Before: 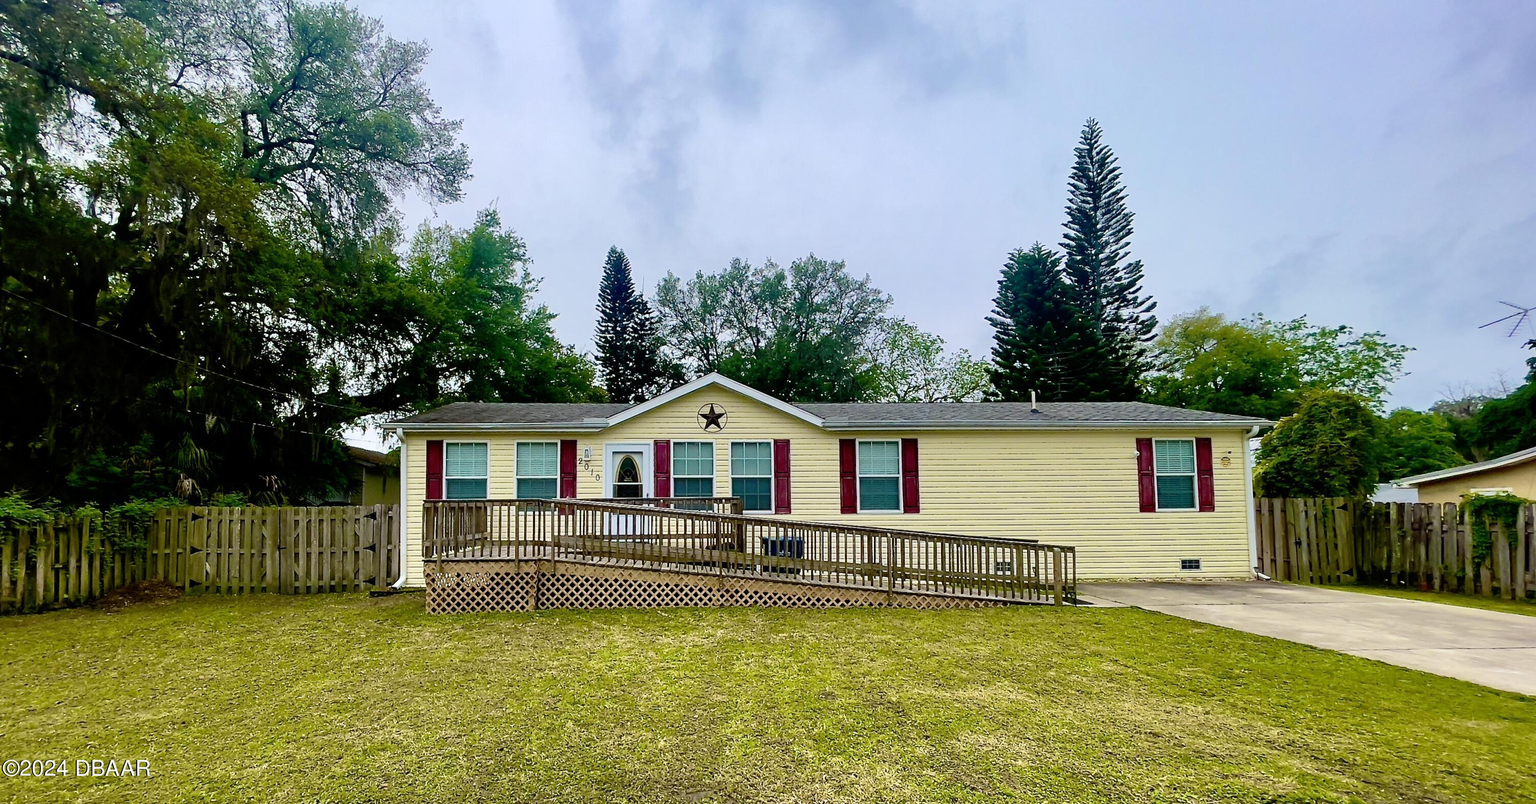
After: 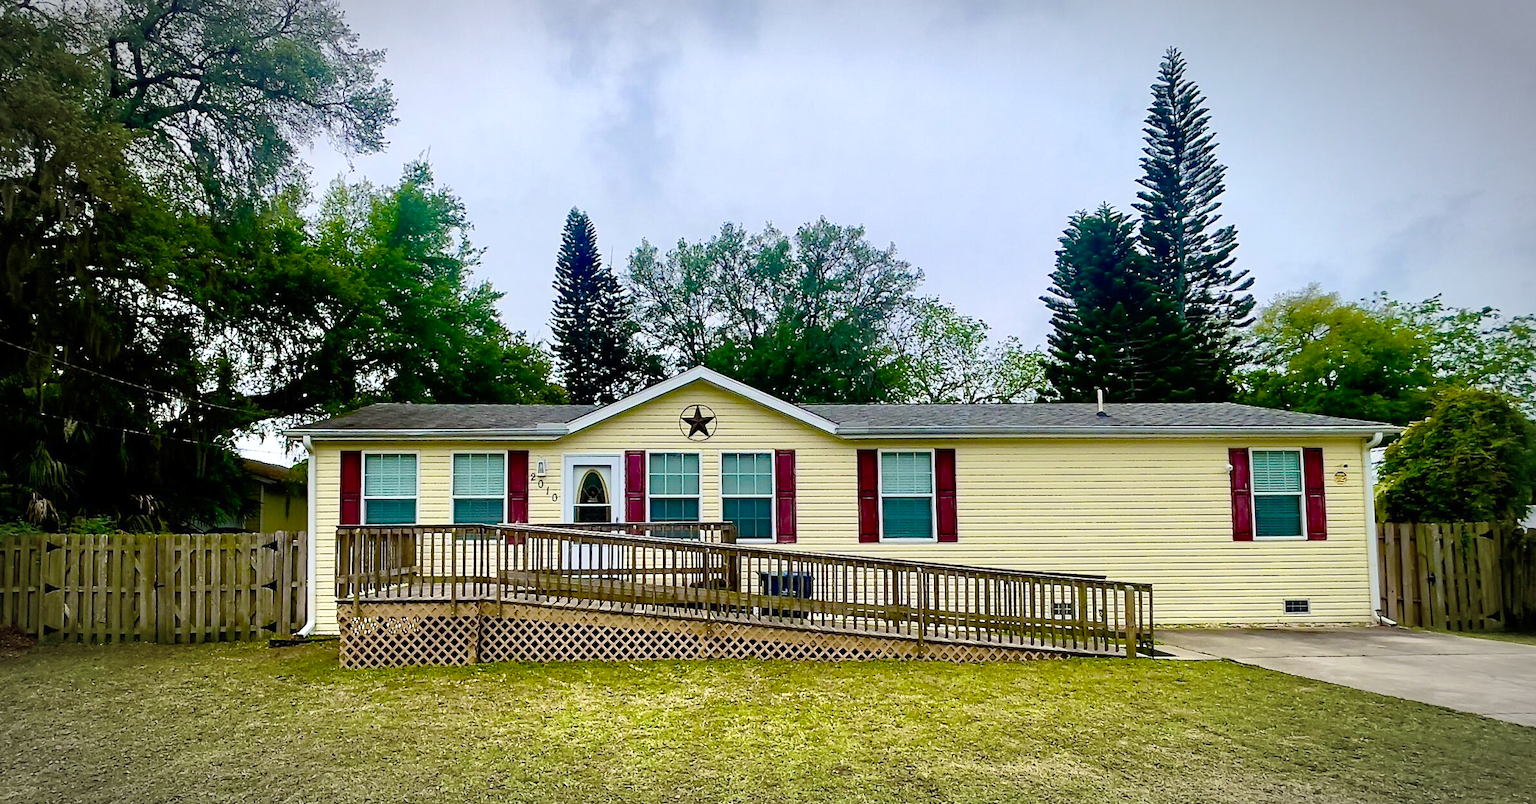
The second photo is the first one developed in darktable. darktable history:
vignetting: automatic ratio true
color balance rgb: linear chroma grading › shadows 32%, linear chroma grading › global chroma -2%, linear chroma grading › mid-tones 4%, perceptual saturation grading › global saturation -2%, perceptual saturation grading › highlights -8%, perceptual saturation grading › mid-tones 8%, perceptual saturation grading › shadows 4%, perceptual brilliance grading › highlights 8%, perceptual brilliance grading › mid-tones 4%, perceptual brilliance grading › shadows 2%, global vibrance 16%, saturation formula JzAzBz (2021)
crop and rotate: left 10.071%, top 10.071%, right 10.02%, bottom 10.02%
